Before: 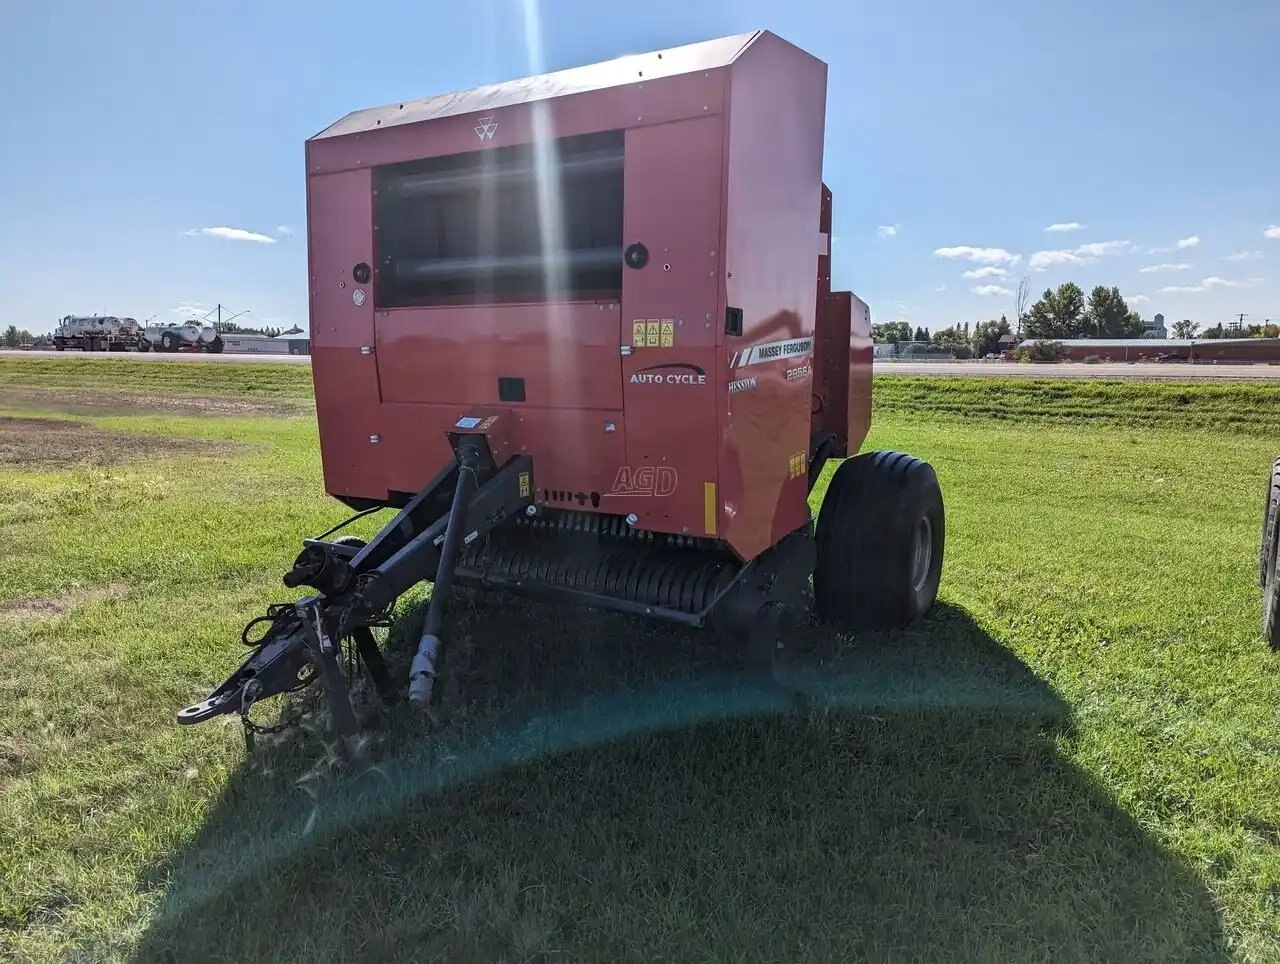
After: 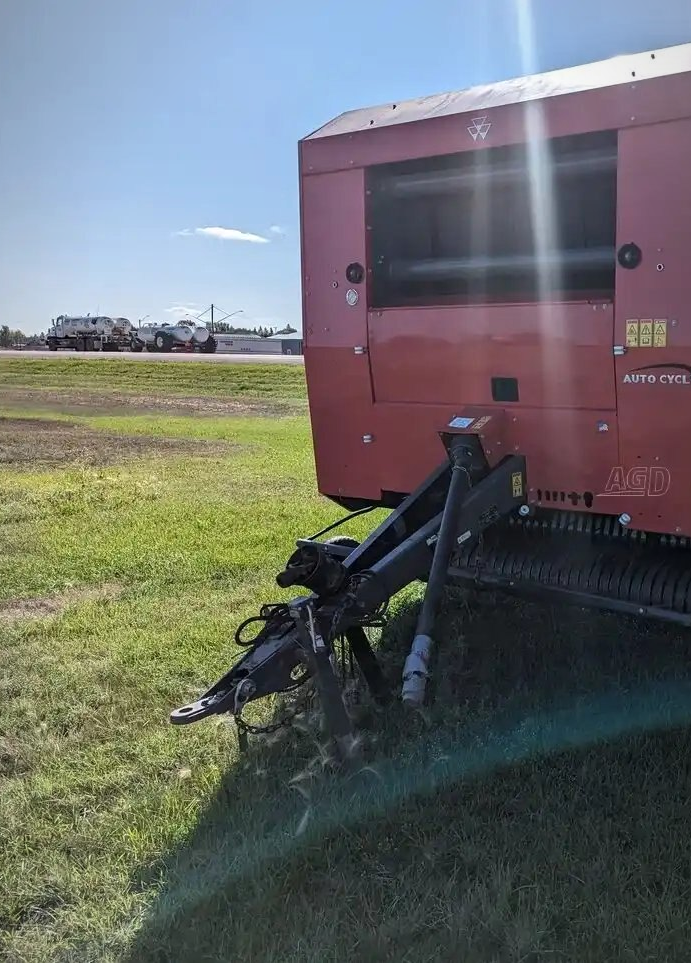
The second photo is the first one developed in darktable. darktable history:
crop: left 0.586%, right 45.389%, bottom 0.091%
tone equalizer: mask exposure compensation -0.506 EV
vignetting: fall-off start 97.07%, fall-off radius 98.99%, width/height ratio 0.613, unbound false
